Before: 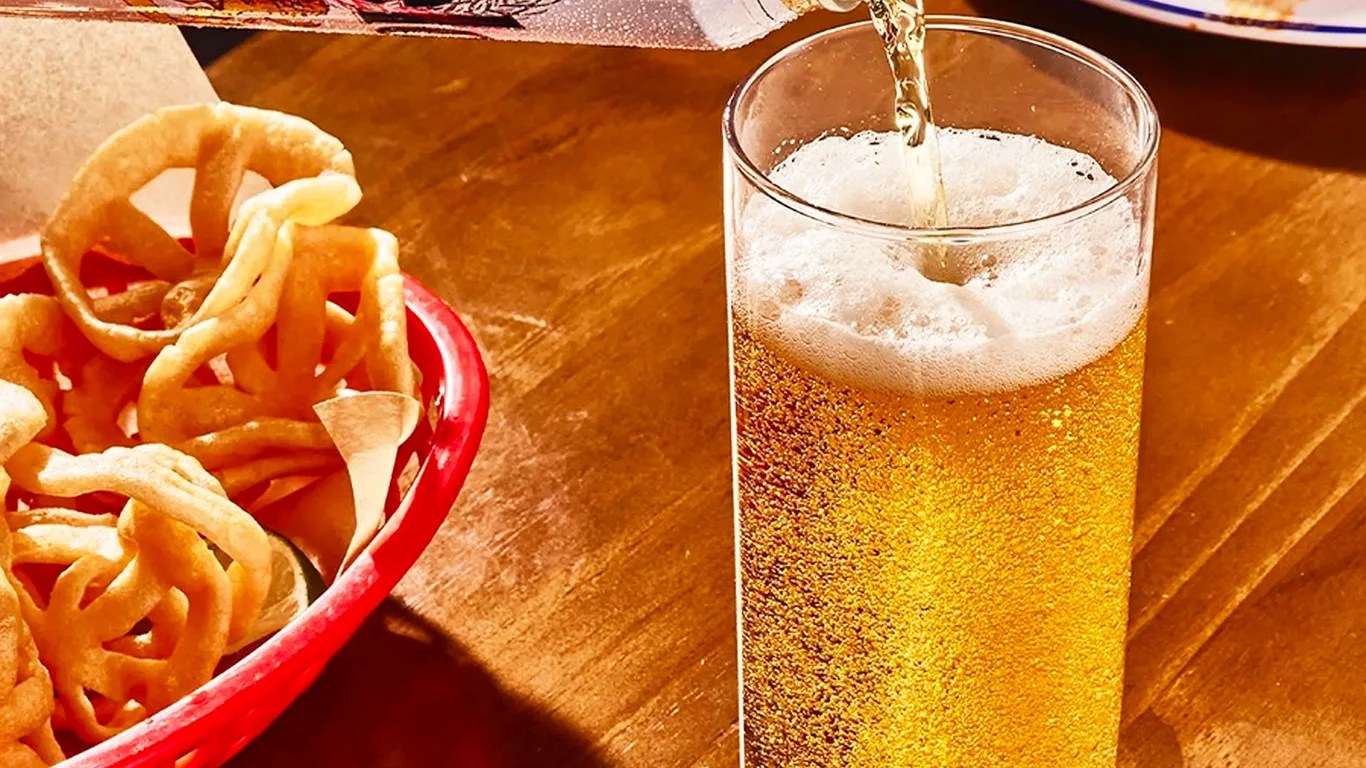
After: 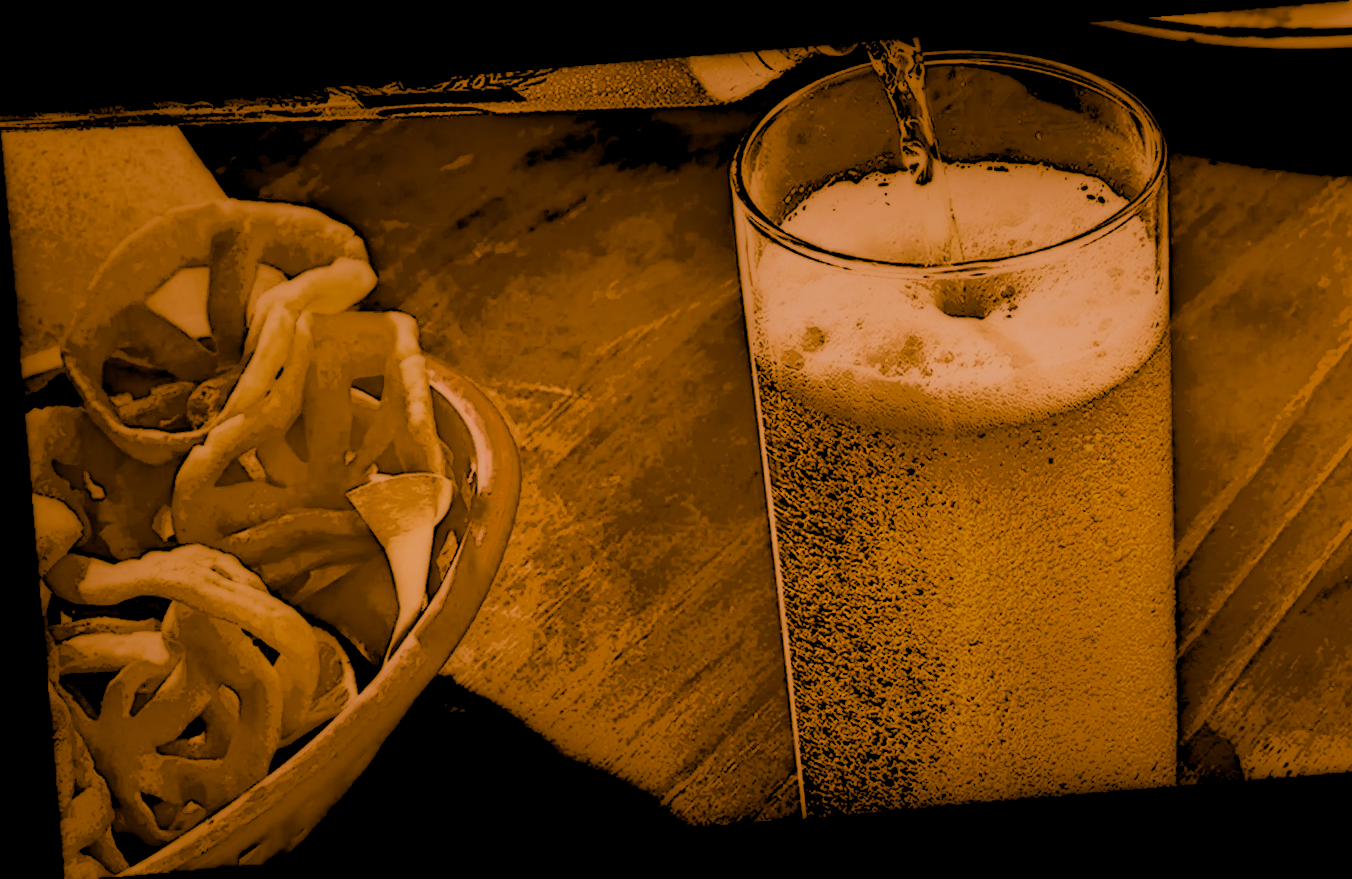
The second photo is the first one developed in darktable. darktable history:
rotate and perspective: rotation -4.86°, automatic cropping off
filmic rgb: black relative exposure -5 EV, hardness 2.88, contrast 1.3, highlights saturation mix -30%
split-toning: shadows › hue 26°, shadows › saturation 0.92, highlights › hue 40°, highlights › saturation 0.92, balance -63, compress 0%
local contrast: highlights 0%, shadows 198%, detail 164%, midtone range 0.001
crop and rotate: right 5.167%
